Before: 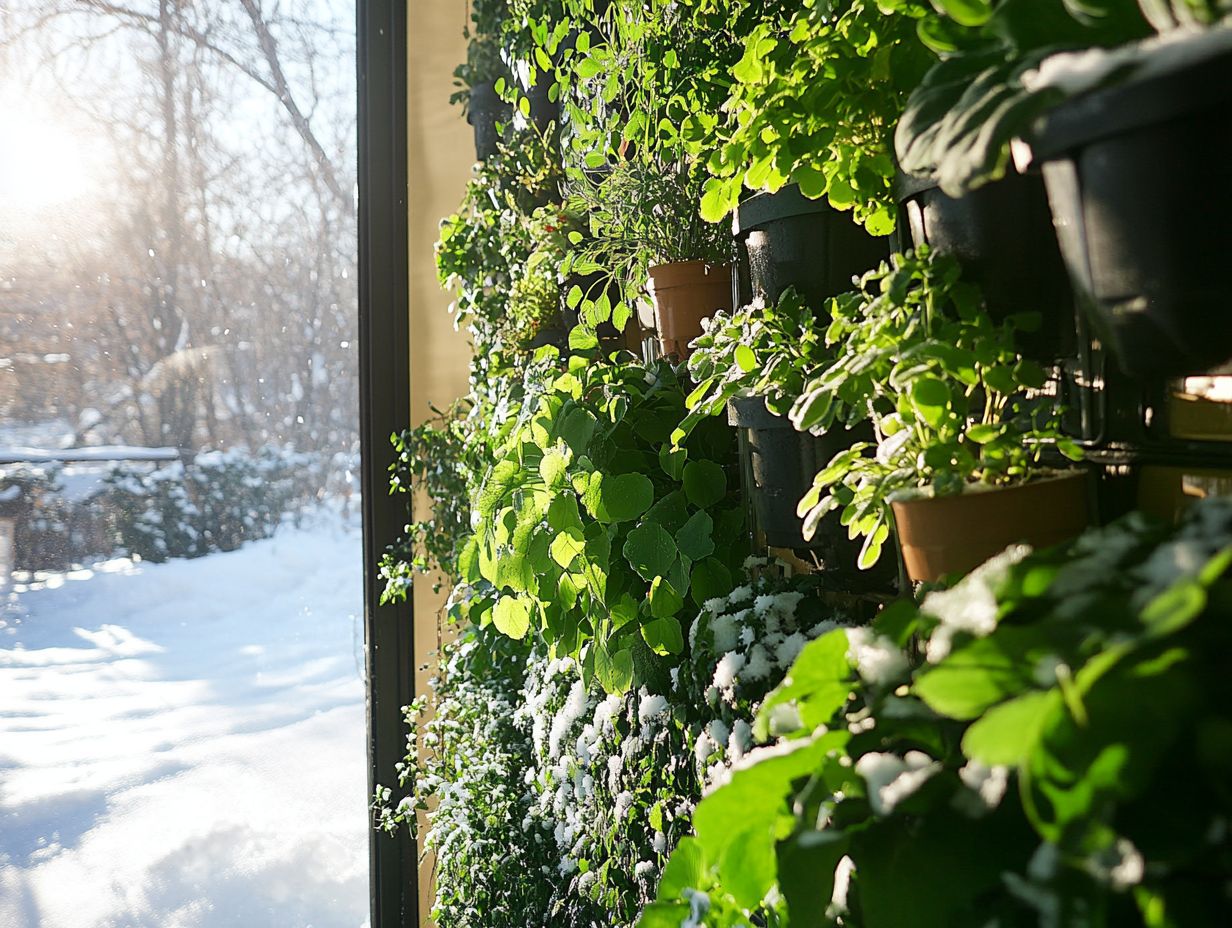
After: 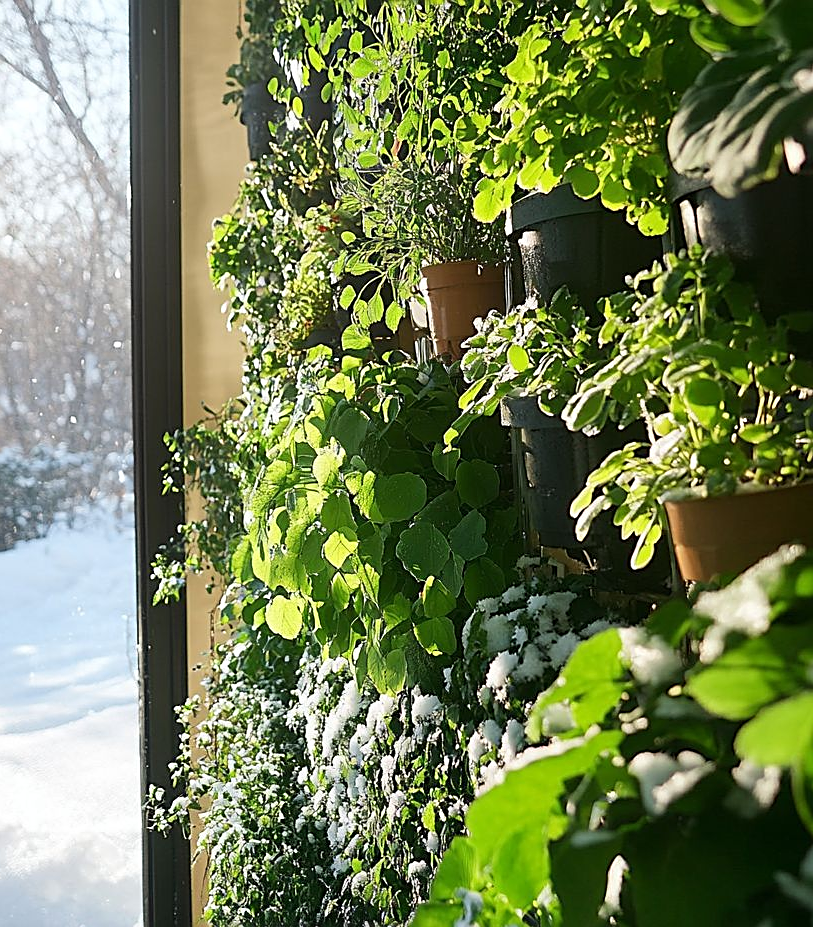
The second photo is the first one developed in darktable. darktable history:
sharpen: on, module defaults
crop and rotate: left 18.442%, right 15.508%
